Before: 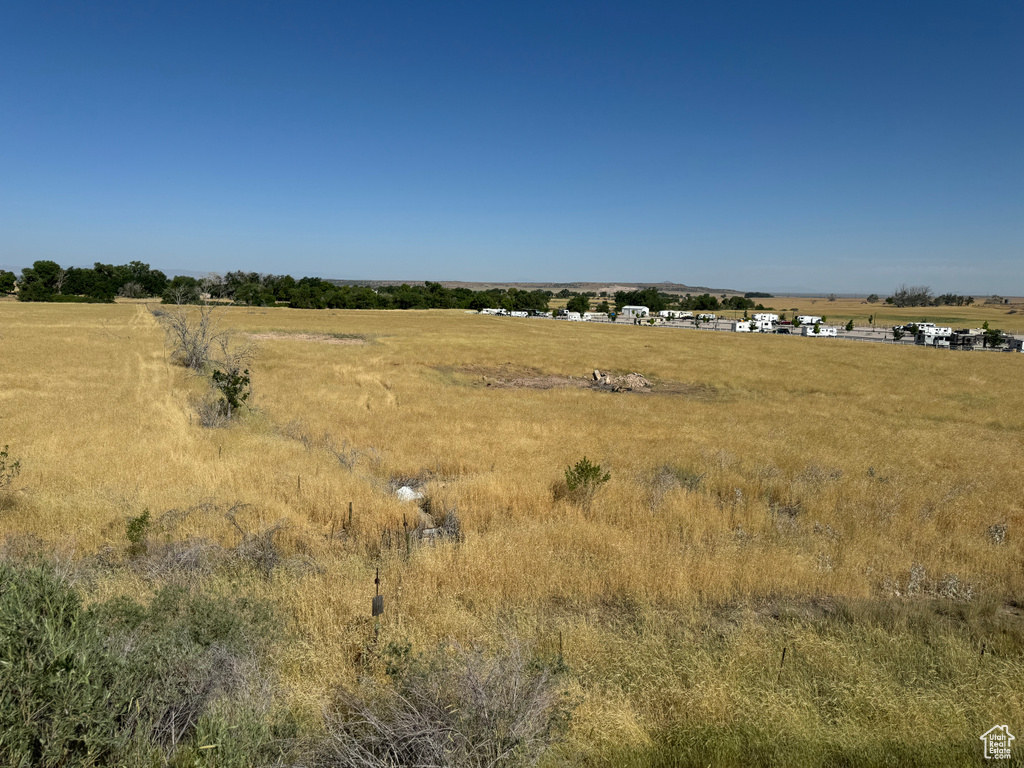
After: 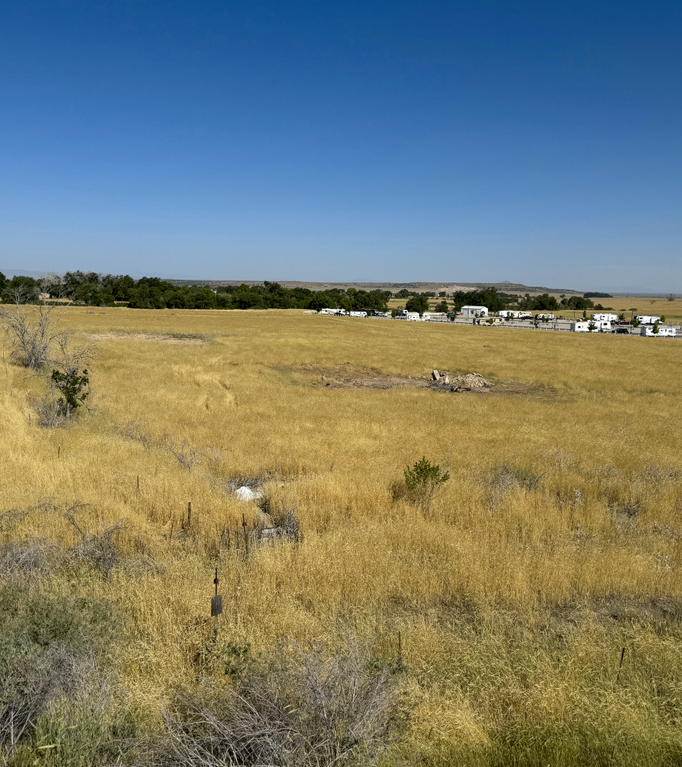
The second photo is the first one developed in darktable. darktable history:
color contrast: green-magenta contrast 0.8, blue-yellow contrast 1.1, unbound 0
crop and rotate: left 15.754%, right 17.579%
